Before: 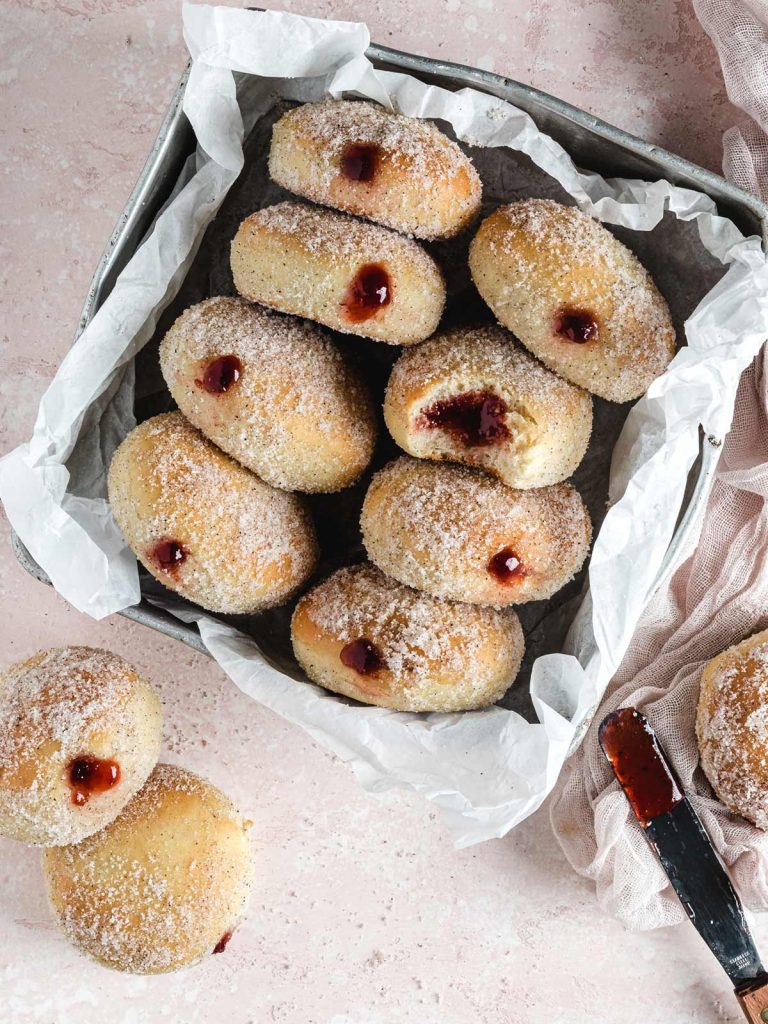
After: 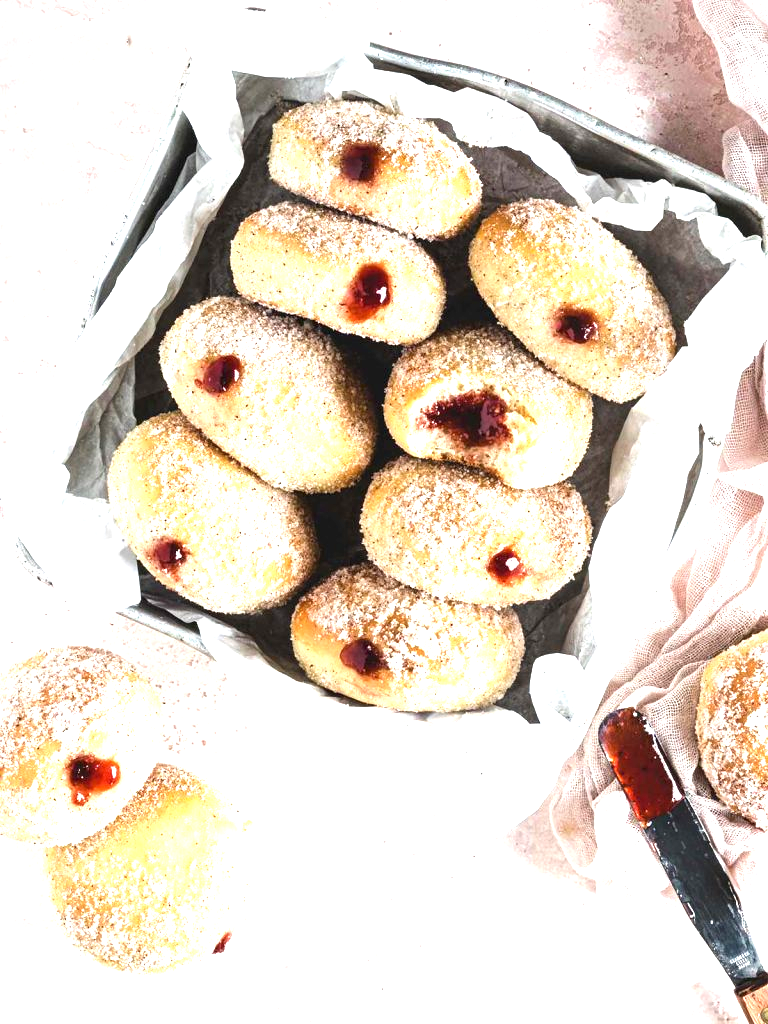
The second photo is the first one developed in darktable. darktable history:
exposure: black level correction 0, exposure 1.475 EV, compensate highlight preservation false
local contrast: mode bilateral grid, contrast 14, coarseness 36, detail 104%, midtone range 0.2
